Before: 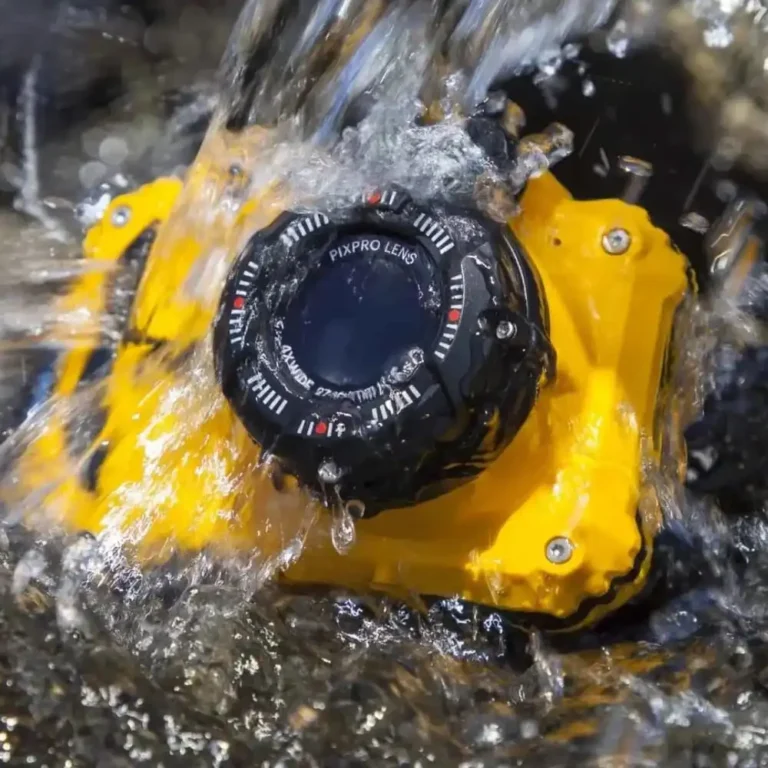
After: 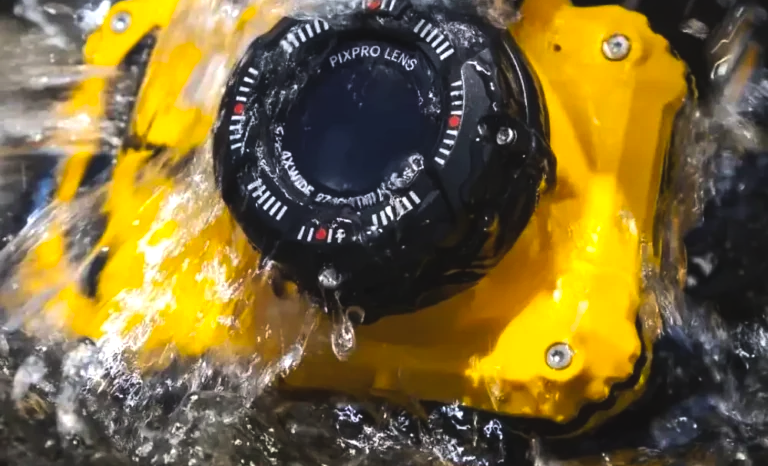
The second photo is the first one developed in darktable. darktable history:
crop and rotate: top 25.357%, bottom 13.942%
exposure: black level correction -0.015, exposure -0.5 EV, compensate highlight preservation false
tone equalizer: -8 EV -0.75 EV, -7 EV -0.7 EV, -6 EV -0.6 EV, -5 EV -0.4 EV, -3 EV 0.4 EV, -2 EV 0.6 EV, -1 EV 0.7 EV, +0 EV 0.75 EV, edges refinement/feathering 500, mask exposure compensation -1.57 EV, preserve details no
color balance: contrast 6.48%, output saturation 113.3%
